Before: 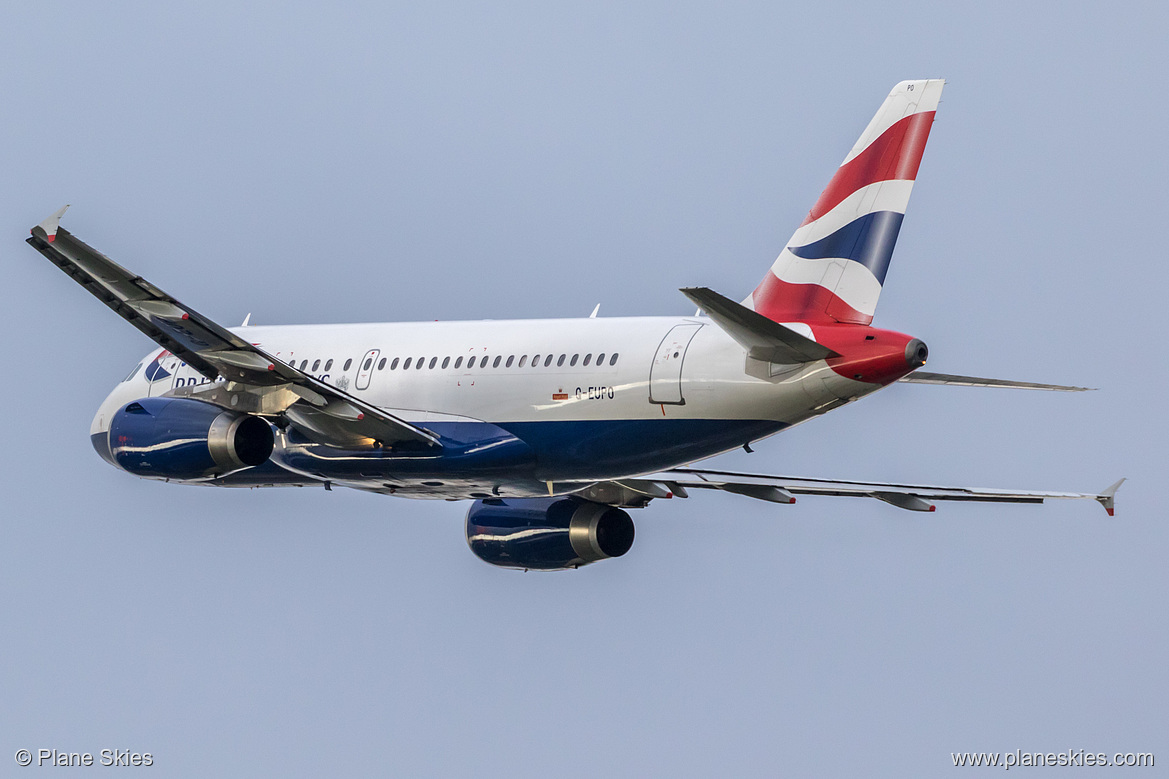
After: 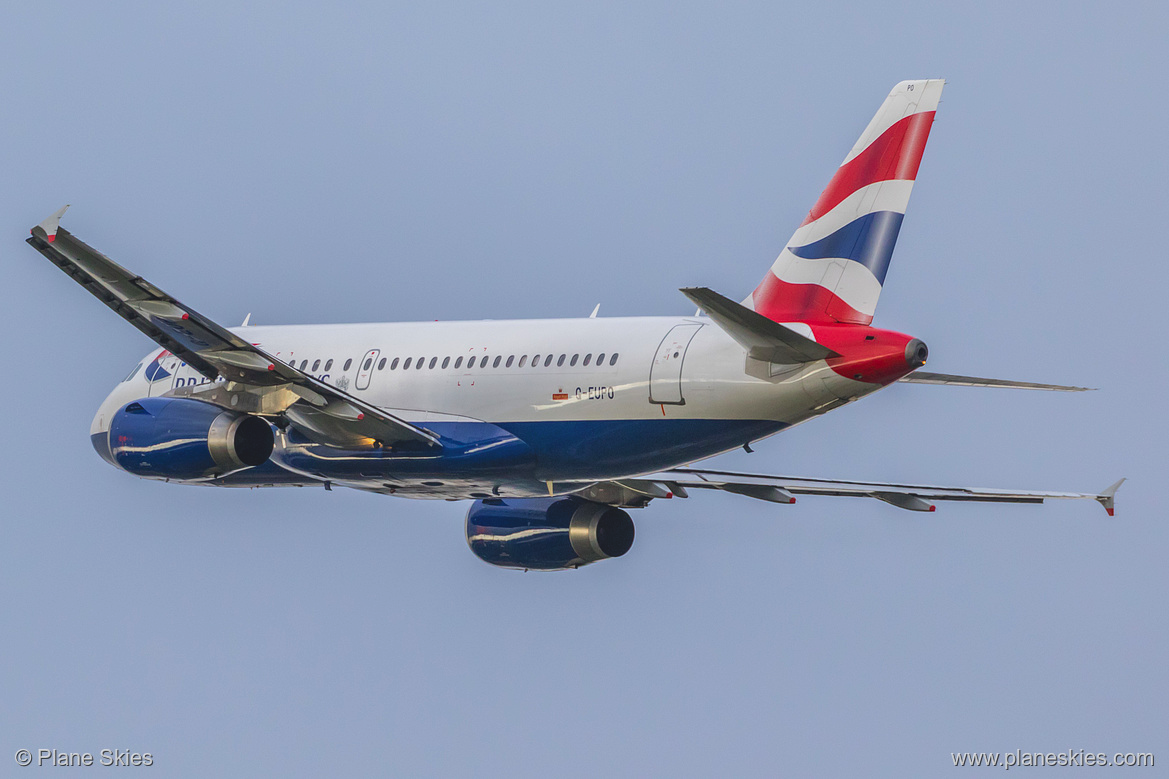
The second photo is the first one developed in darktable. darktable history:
contrast brightness saturation: contrast -0.171, saturation 0.19
local contrast: detail 109%
shadows and highlights: shadows 3.77, highlights -17.23, soften with gaussian
